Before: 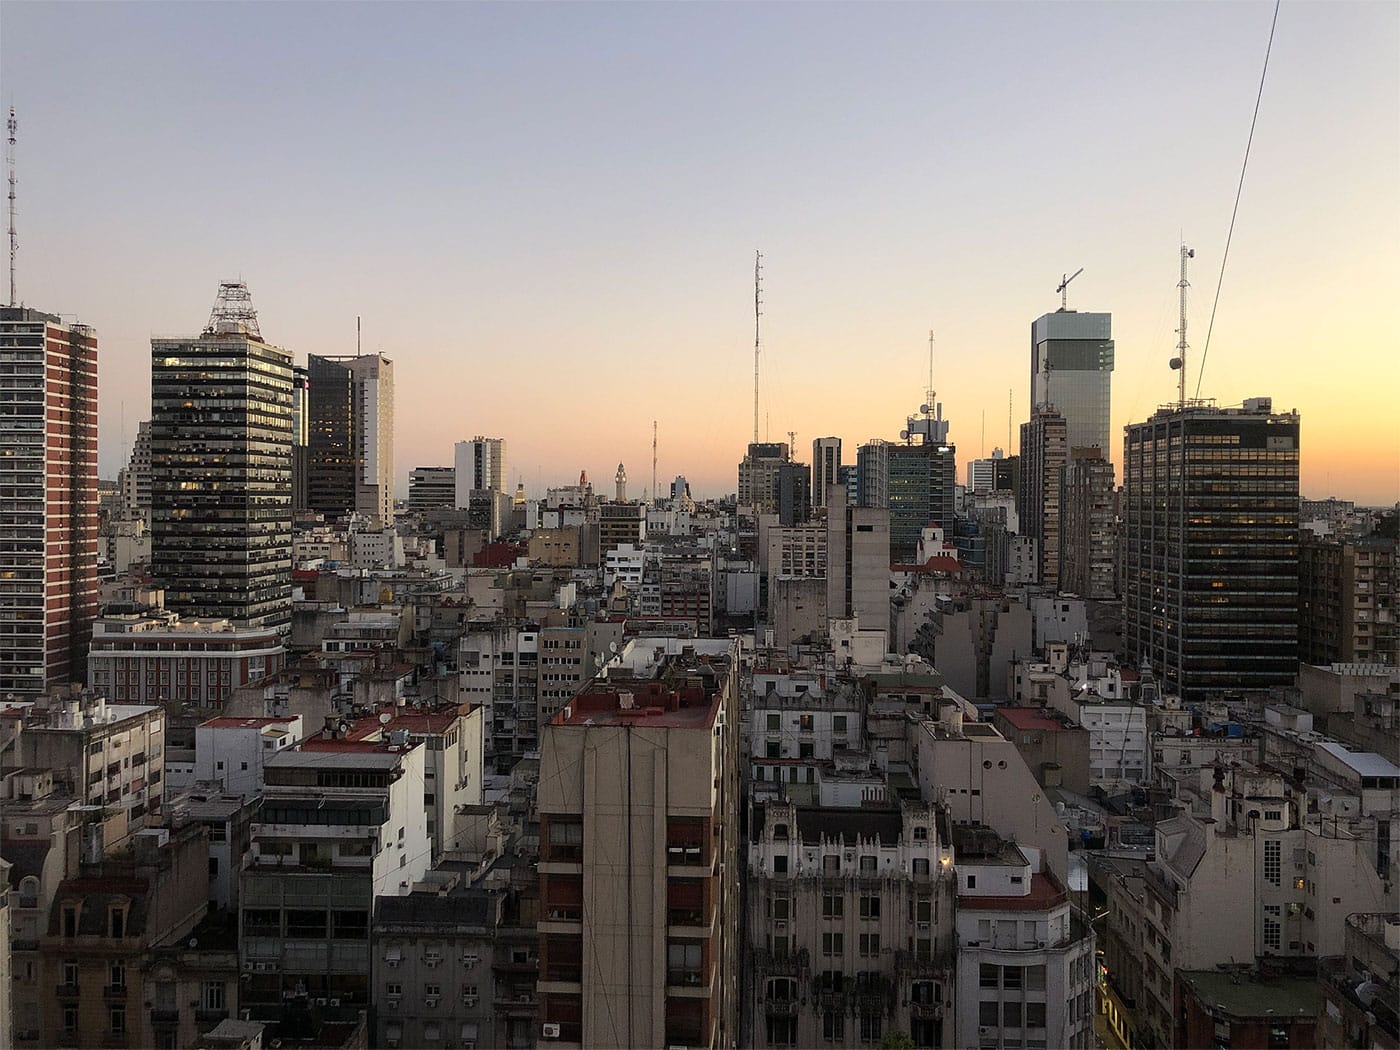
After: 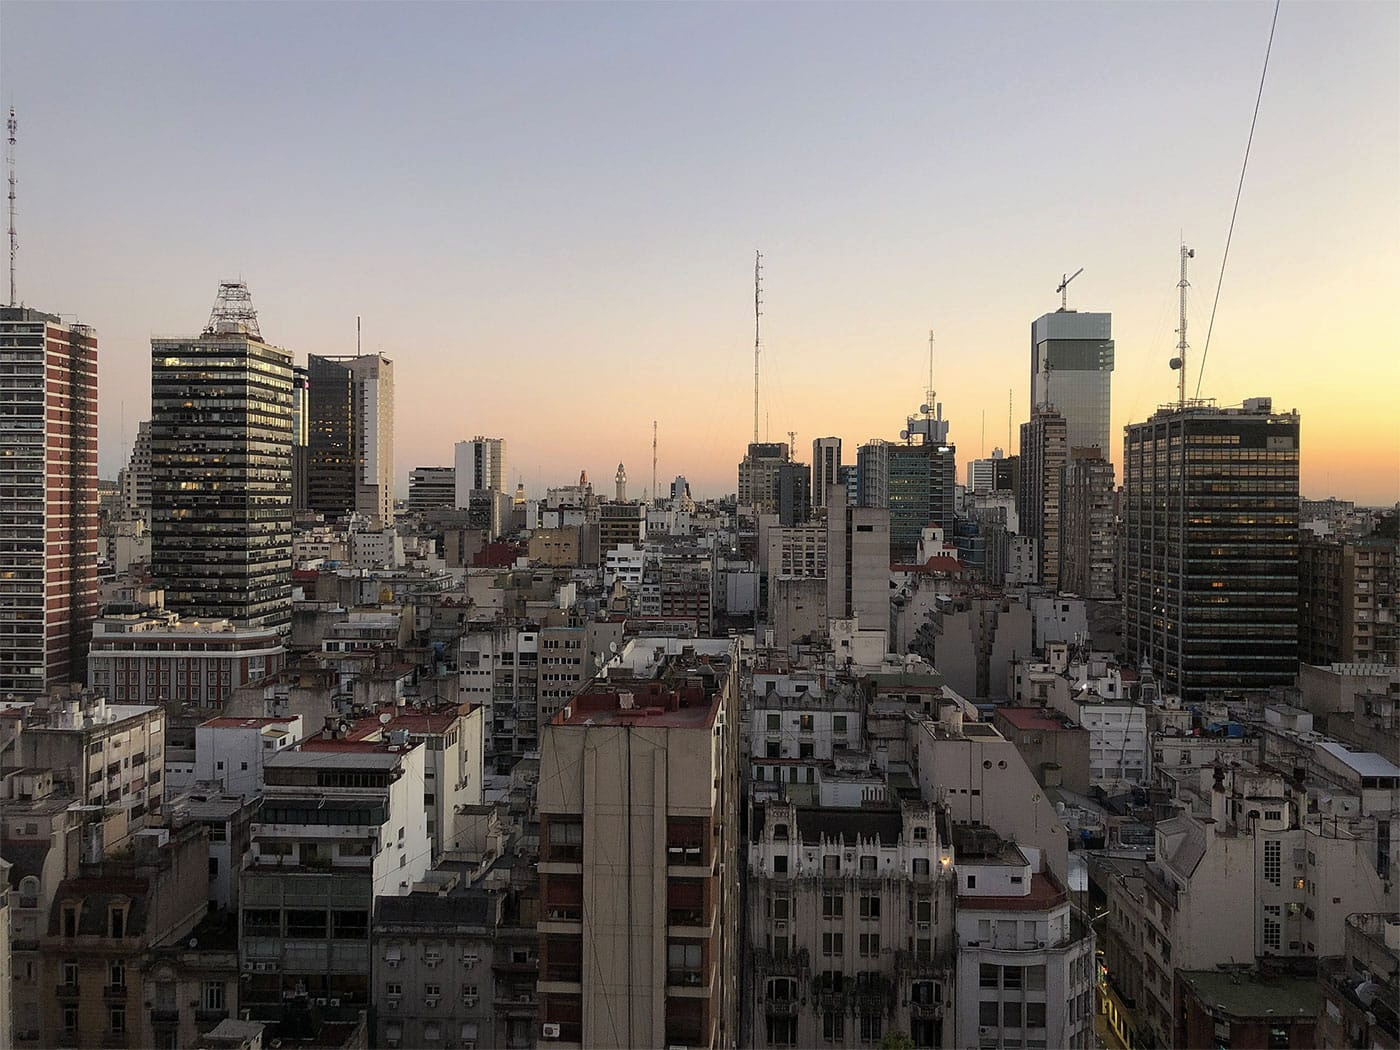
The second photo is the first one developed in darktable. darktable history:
shadows and highlights: shadows 25, highlights -25
color zones: curves: ch1 [(0.077, 0.436) (0.25, 0.5) (0.75, 0.5)]
